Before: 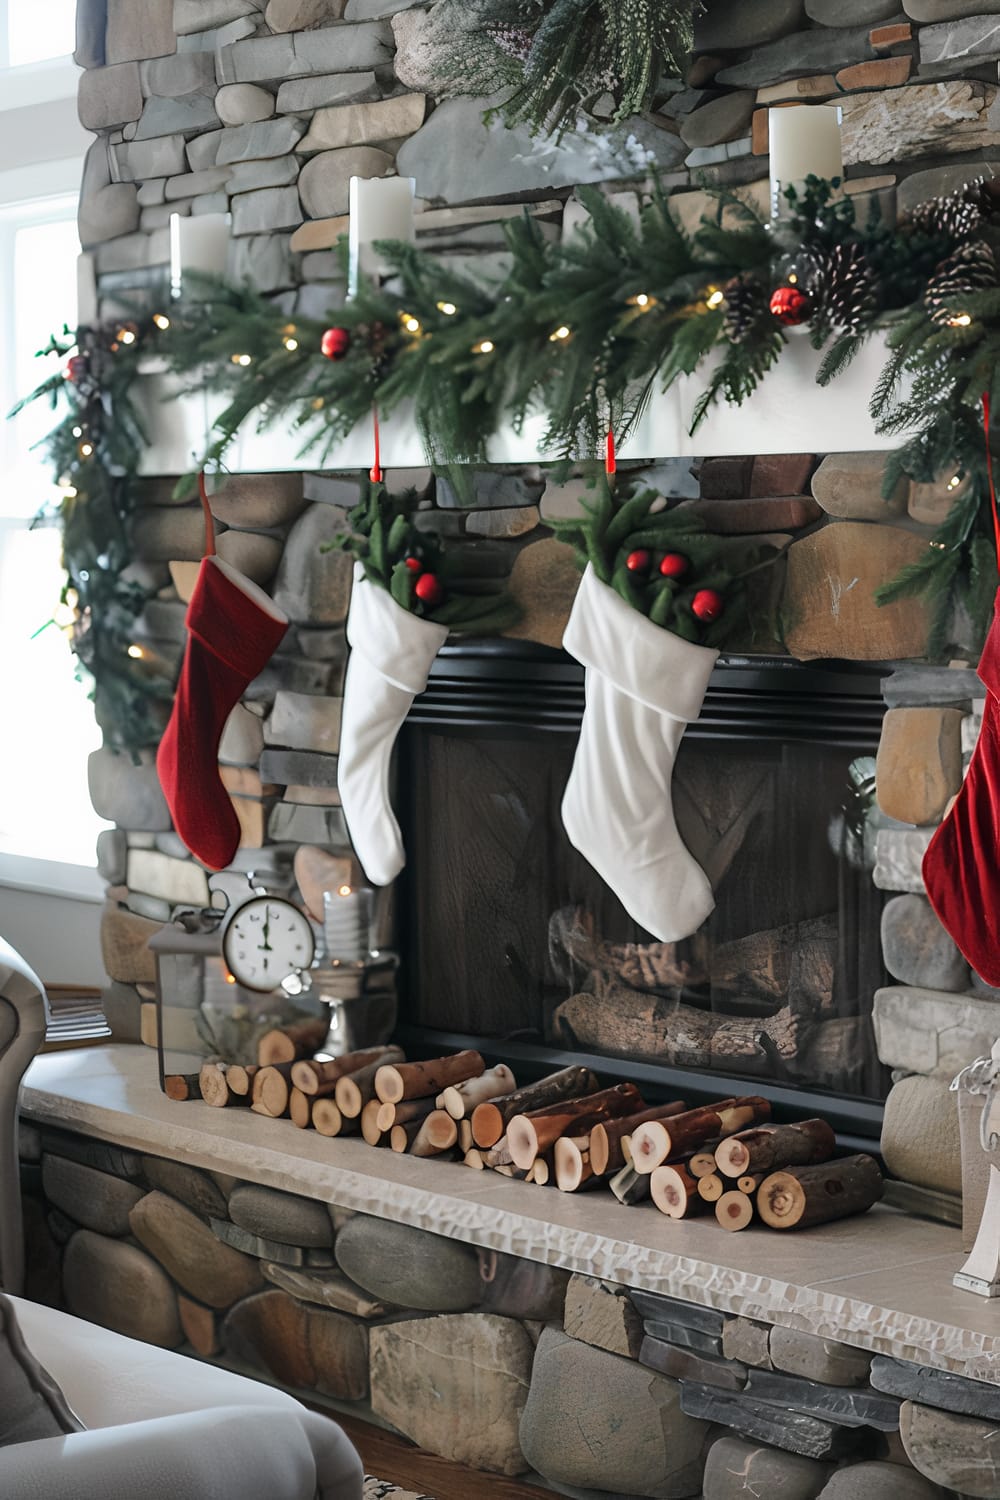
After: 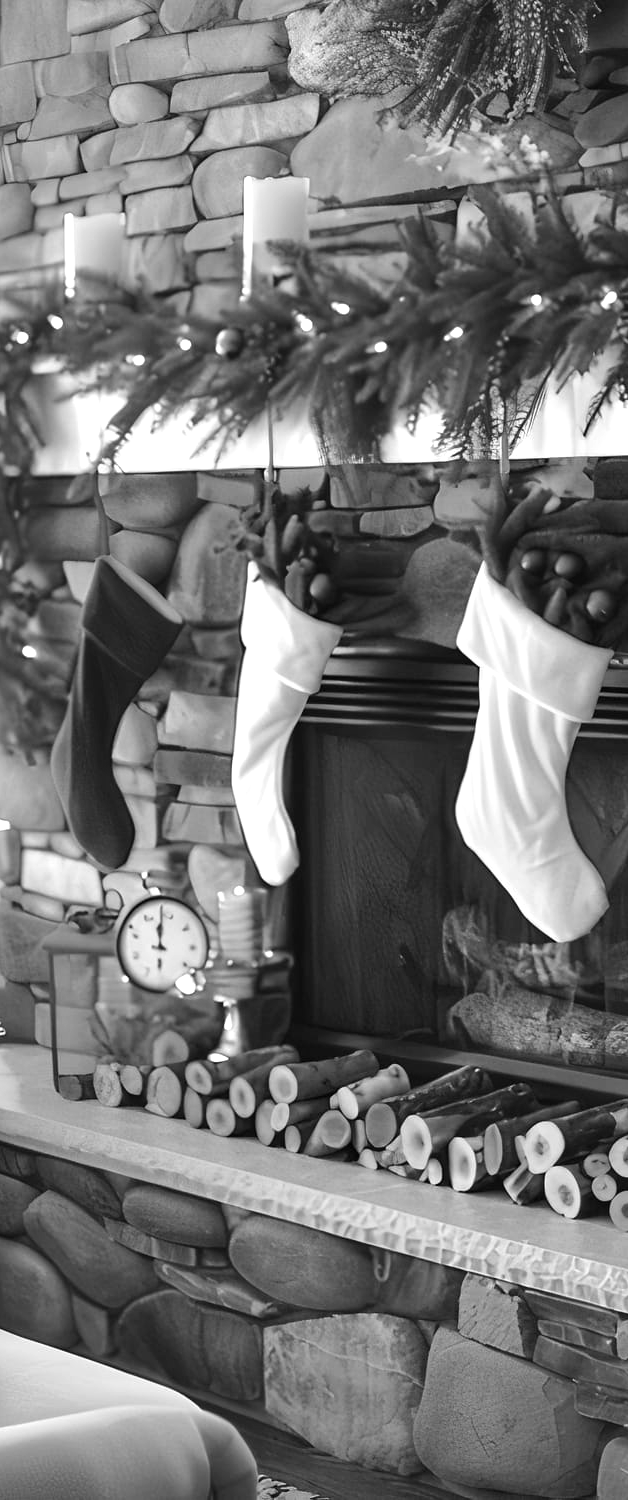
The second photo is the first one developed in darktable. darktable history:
crop: left 10.644%, right 26.528%
monochrome: a -4.13, b 5.16, size 1
exposure: black level correction 0, exposure 0.5 EV, compensate highlight preservation false
